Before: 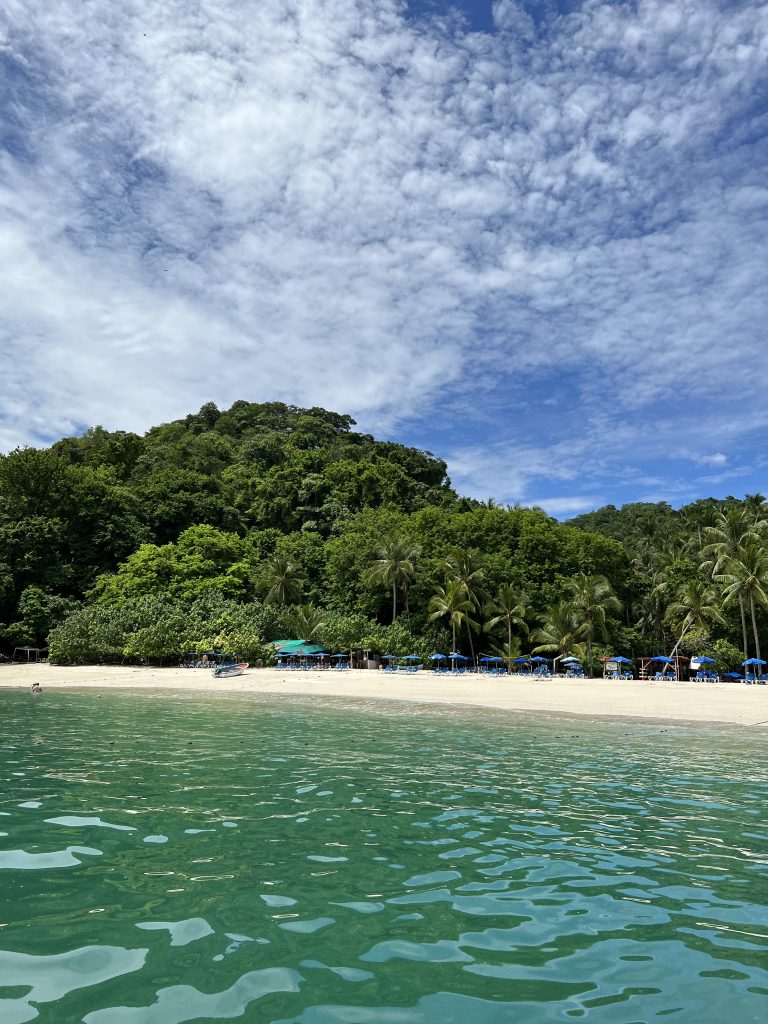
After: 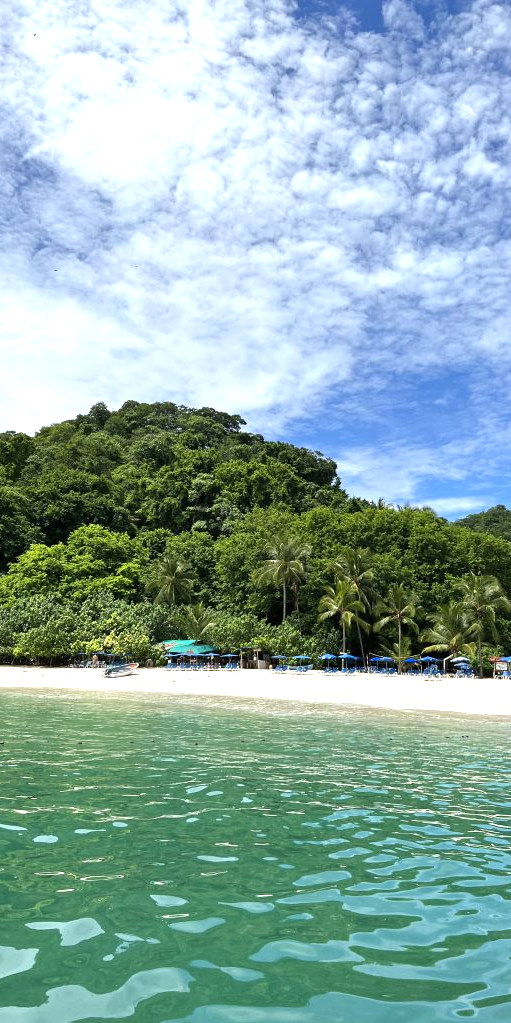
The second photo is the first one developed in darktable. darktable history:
exposure: black level correction 0, exposure 0.7 EV, compensate exposure bias true, compensate highlight preservation false
vibrance: vibrance 15%
crop and rotate: left 14.385%, right 18.948%
